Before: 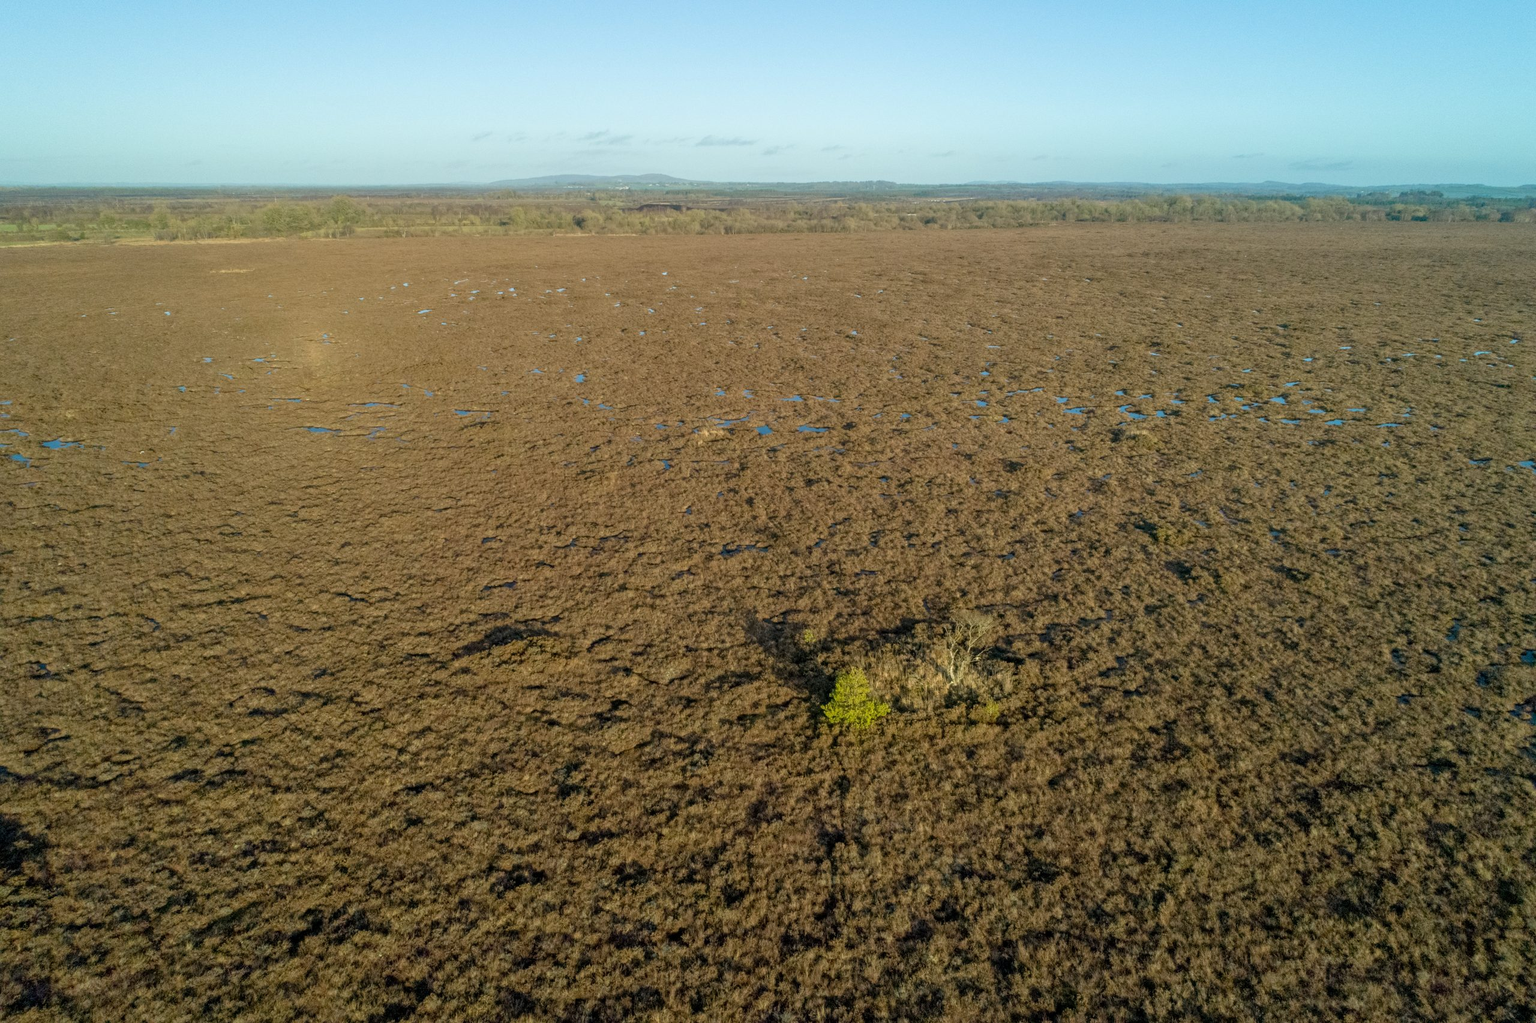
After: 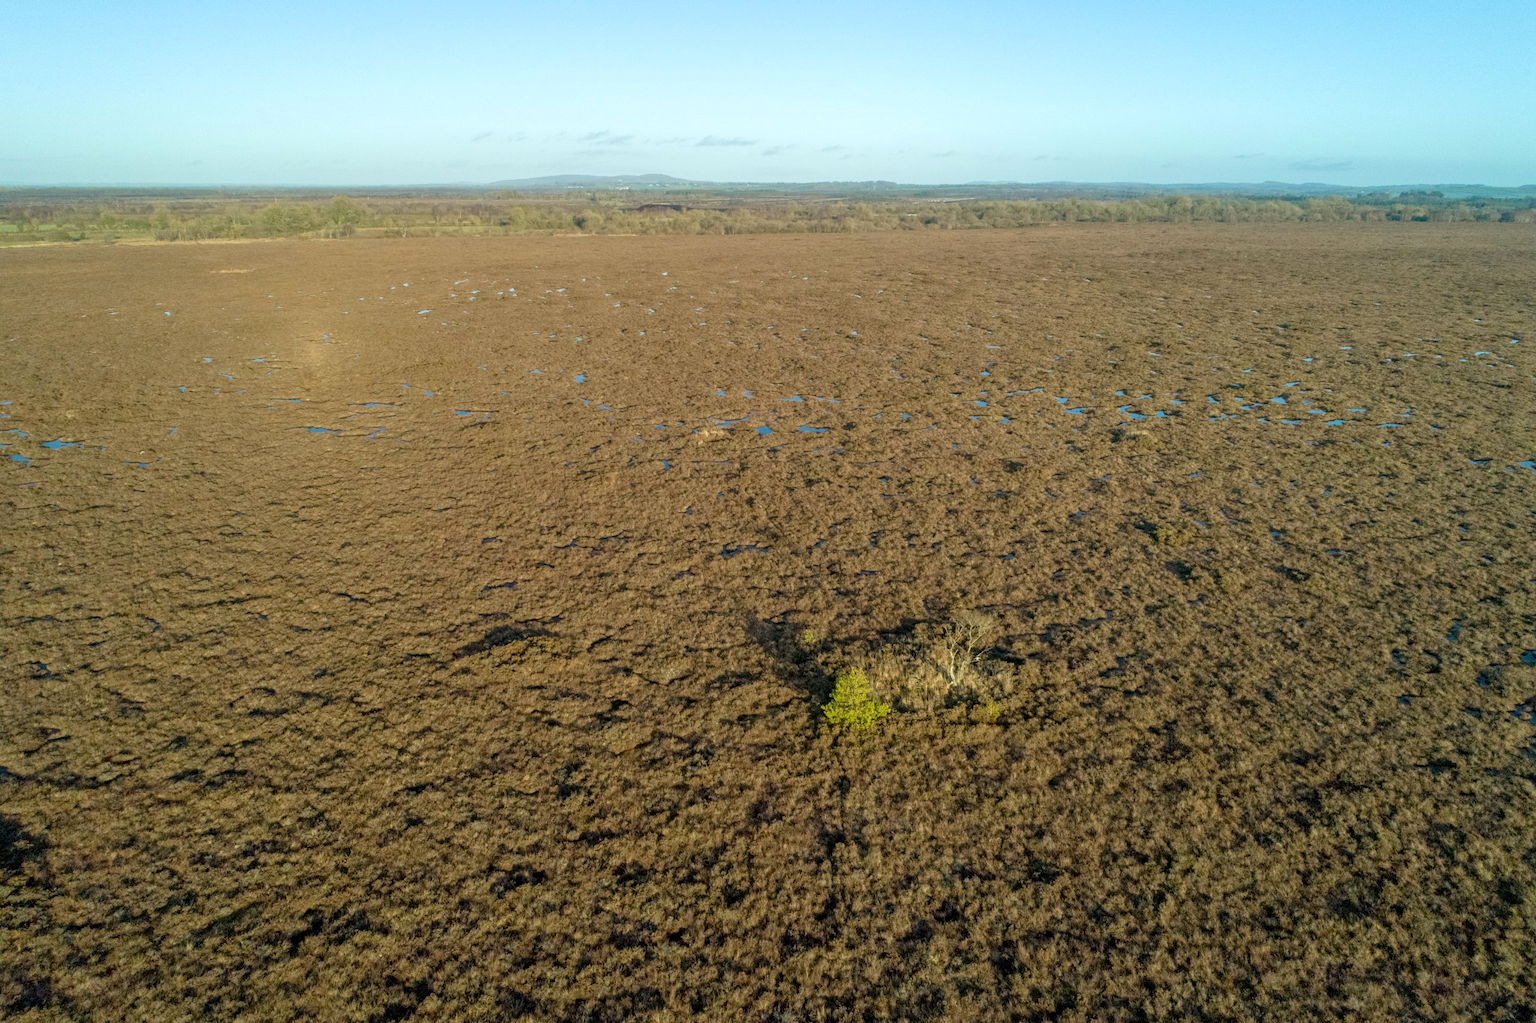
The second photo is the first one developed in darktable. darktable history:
exposure: exposure 0.208 EV, compensate highlight preservation false
